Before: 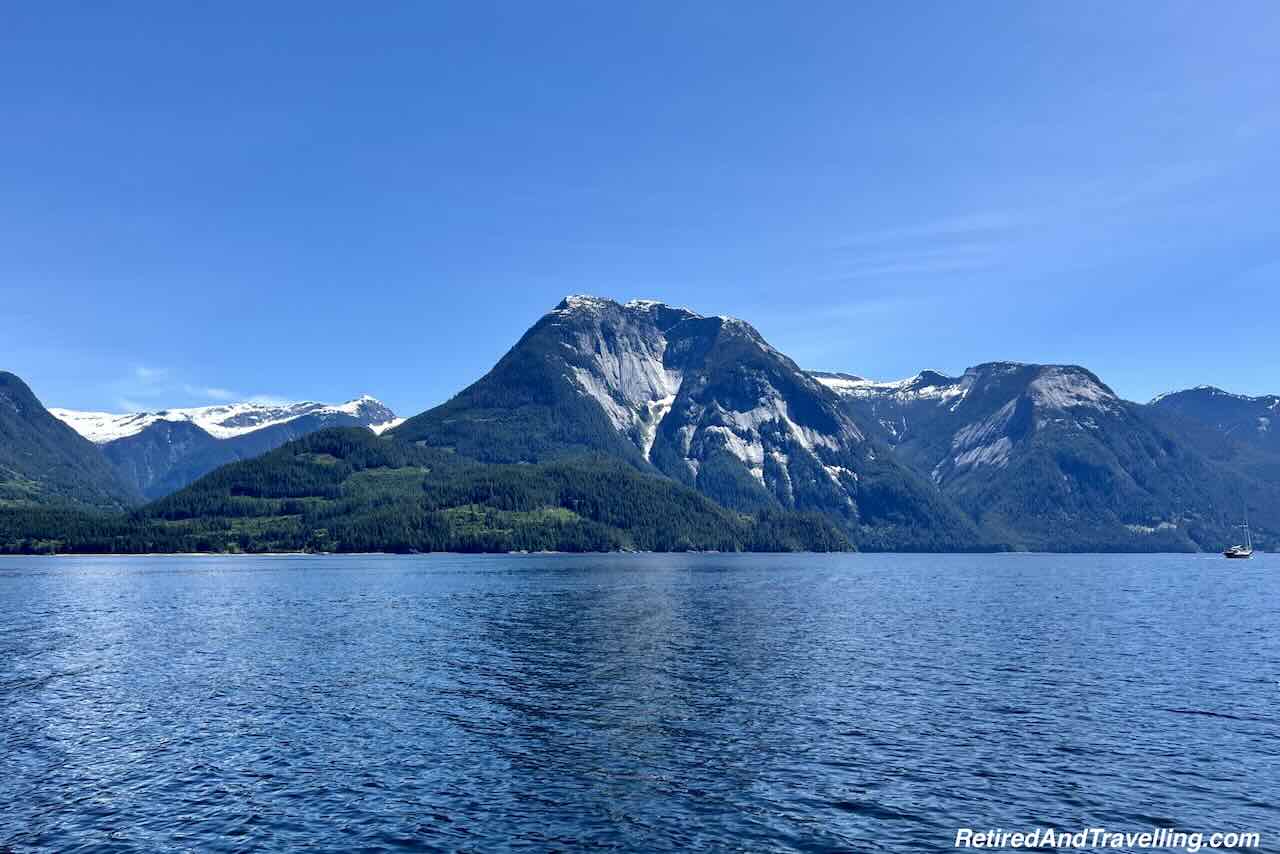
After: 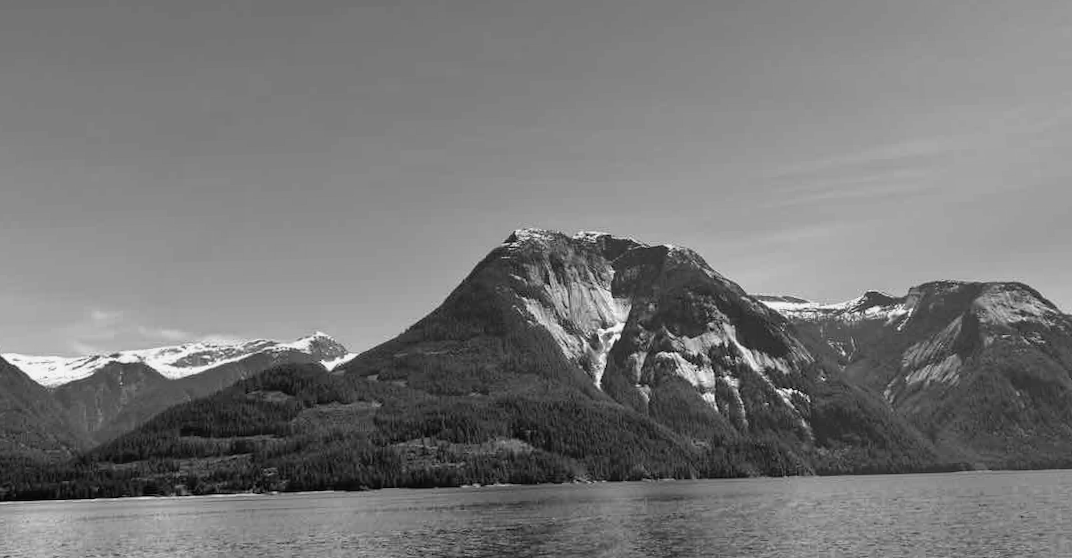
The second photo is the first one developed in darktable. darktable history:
monochrome: a 32, b 64, size 2.3
crop: left 1.509%, top 3.452%, right 7.696%, bottom 28.452%
exposure: compensate highlight preservation false
rotate and perspective: rotation -1.68°, lens shift (vertical) -0.146, crop left 0.049, crop right 0.912, crop top 0.032, crop bottom 0.96
